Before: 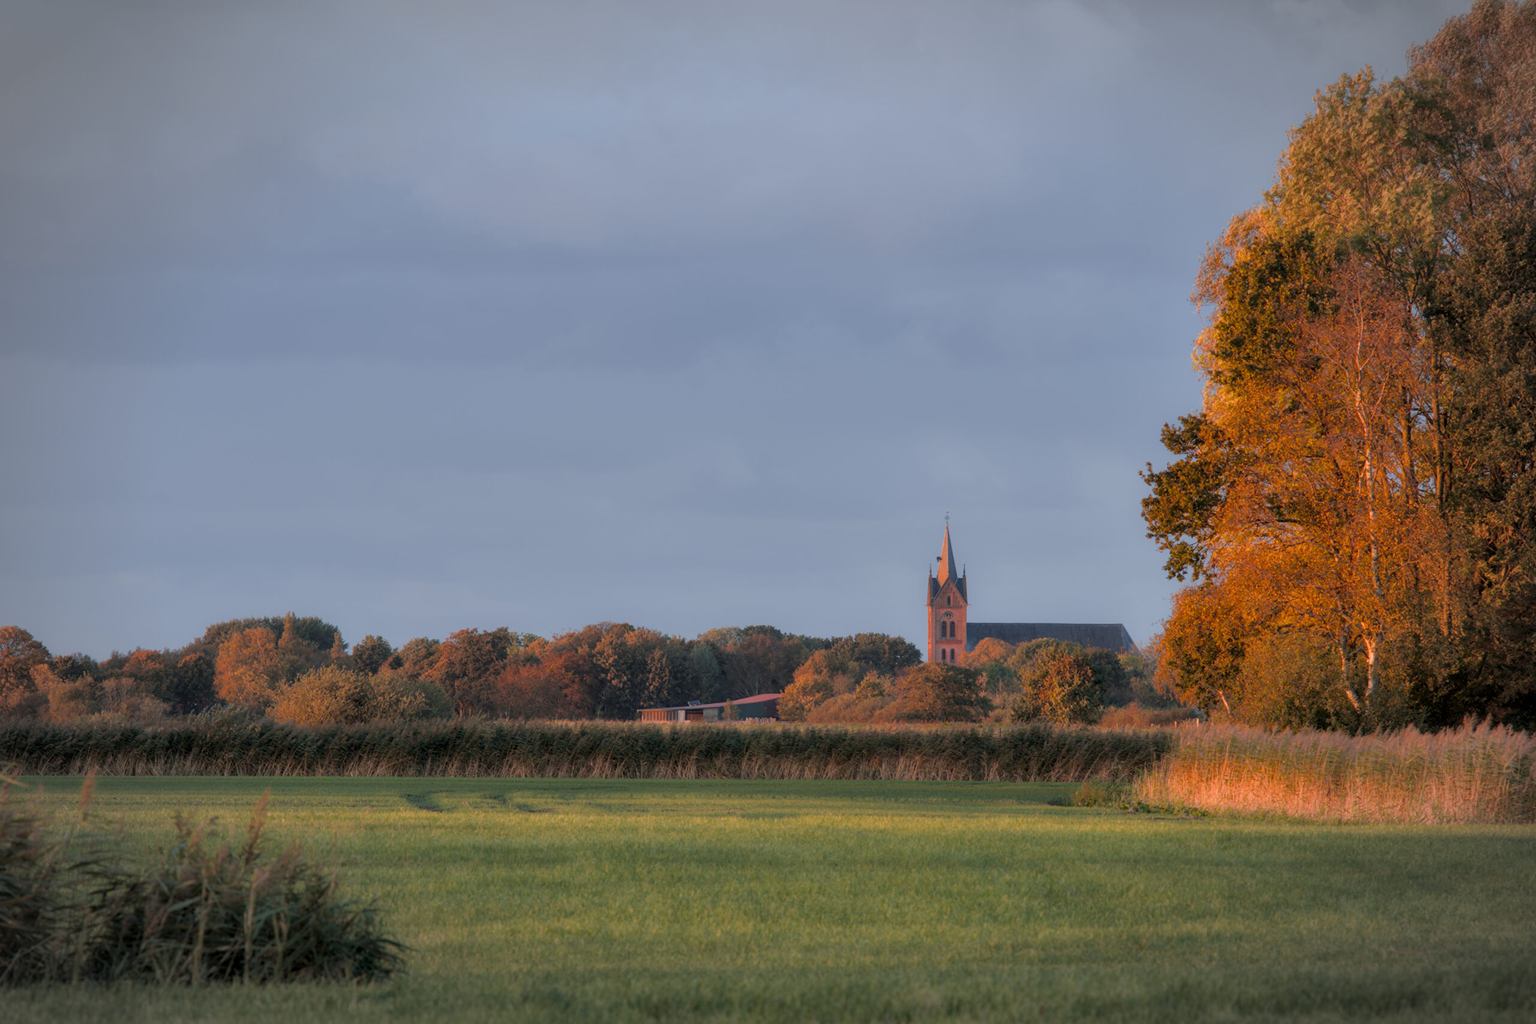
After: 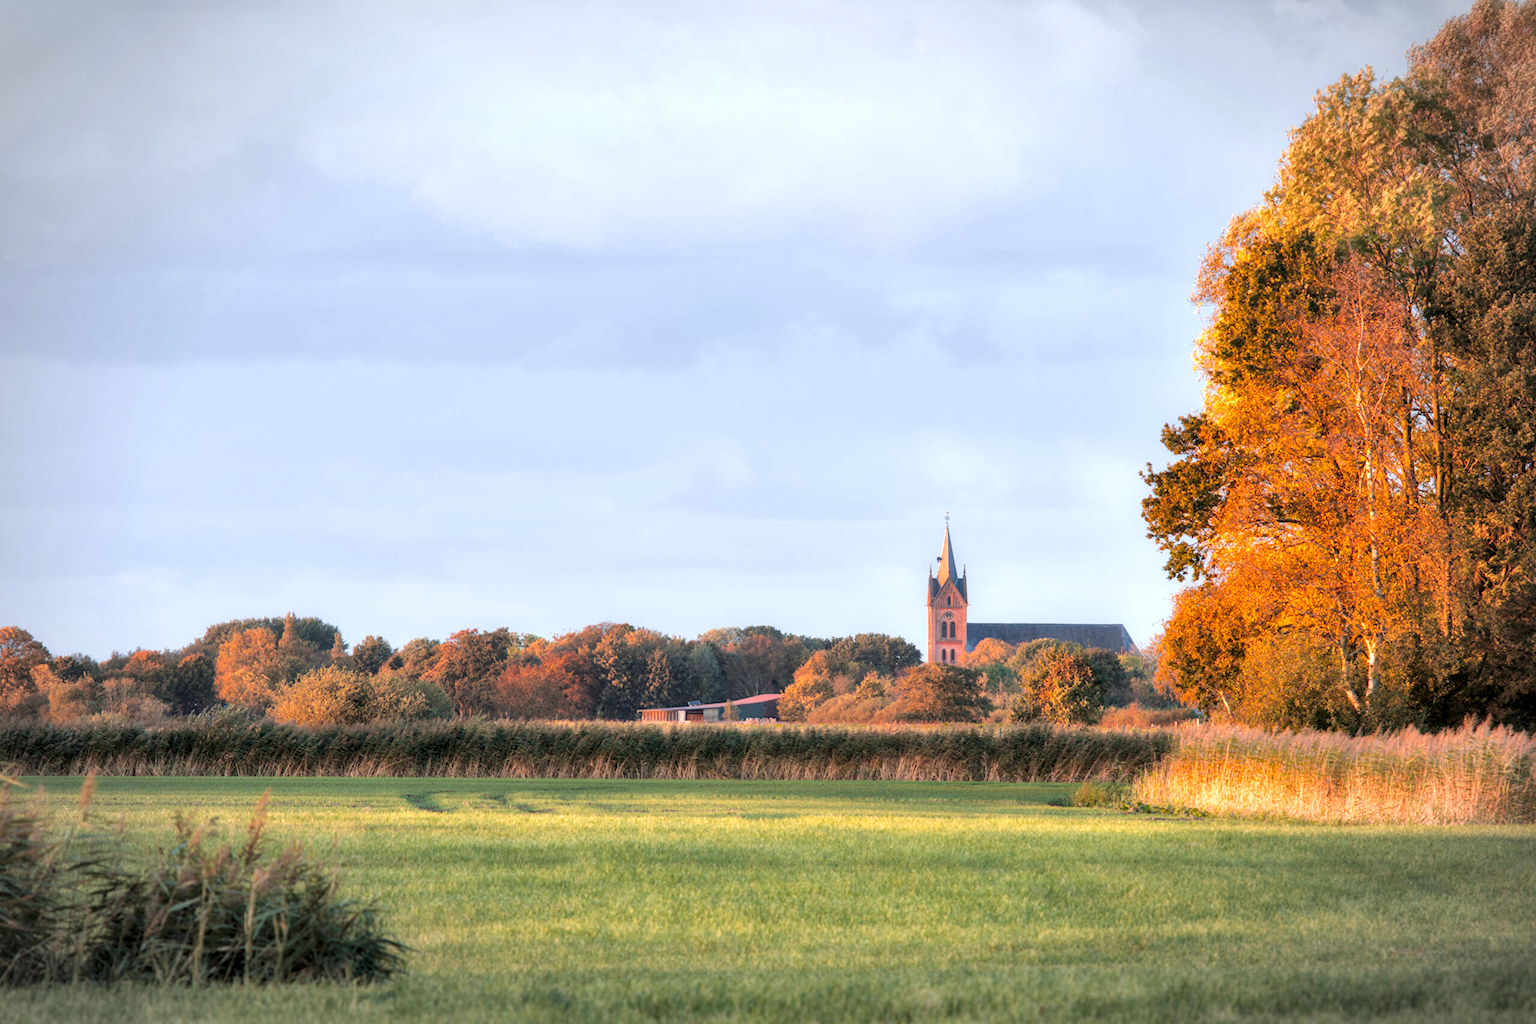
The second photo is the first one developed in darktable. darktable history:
tone curve: curves: ch0 [(0, 0) (0.08, 0.06) (0.17, 0.14) (0.5, 0.5) (0.83, 0.86) (0.92, 0.94) (1, 1)], preserve colors none
local contrast: mode bilateral grid, contrast 20, coarseness 50, detail 120%, midtone range 0.2
exposure: black level correction 0, exposure 1.388 EV, compensate exposure bias true, compensate highlight preservation false
base curve: curves: ch0 [(0, 0) (0.74, 0.67) (1, 1)]
